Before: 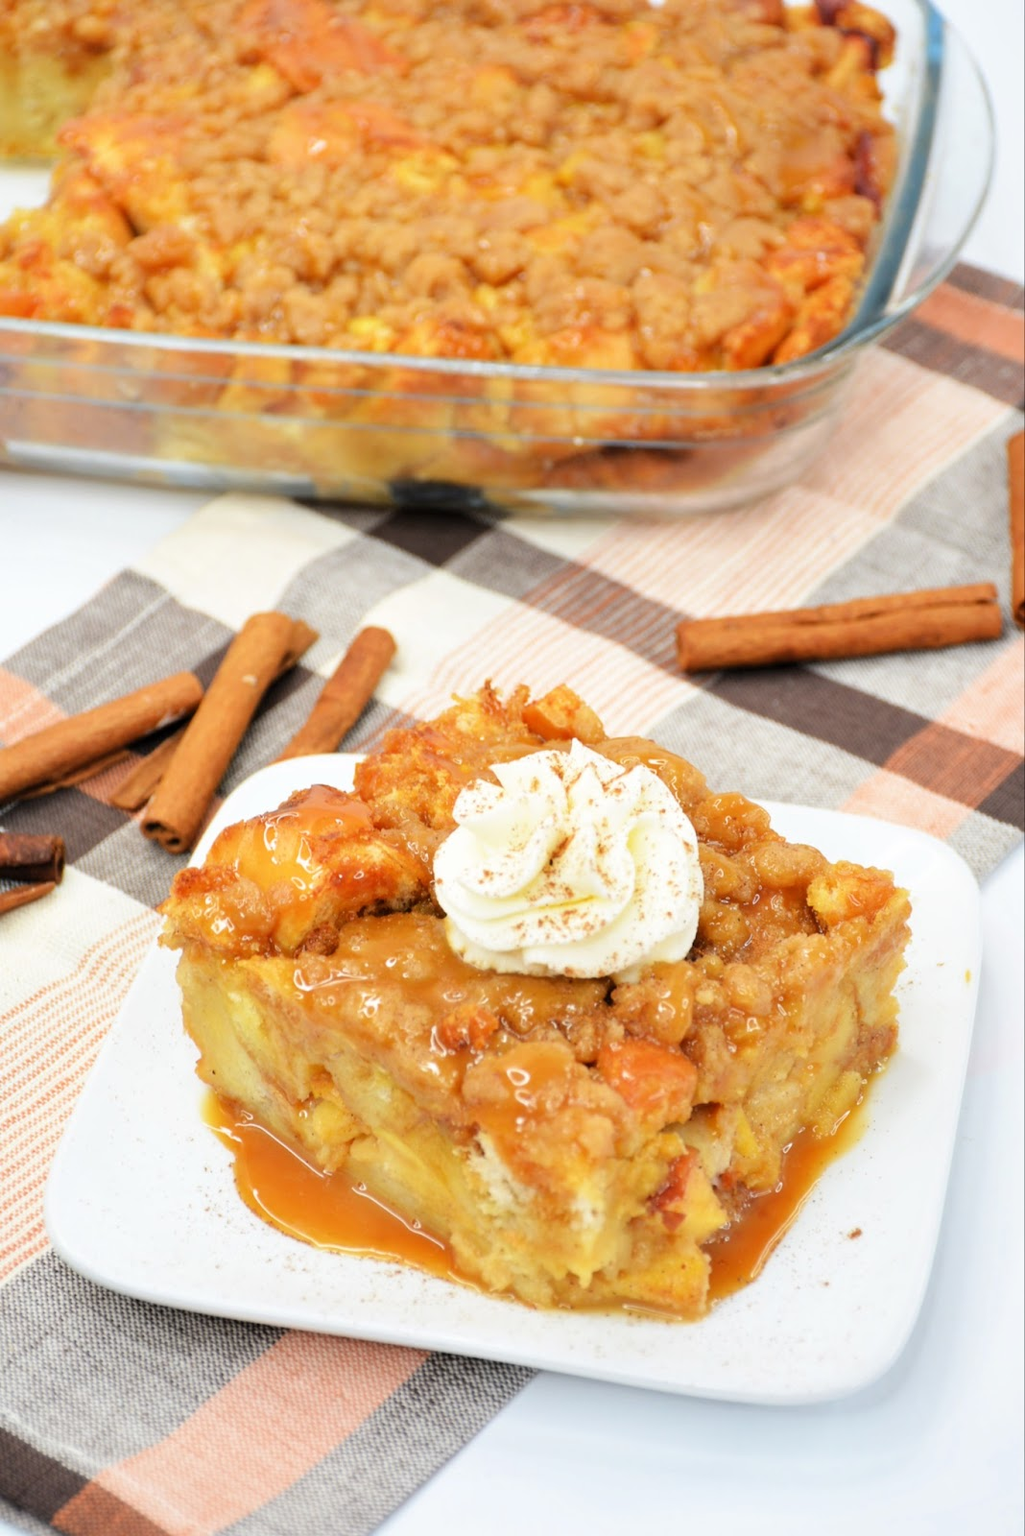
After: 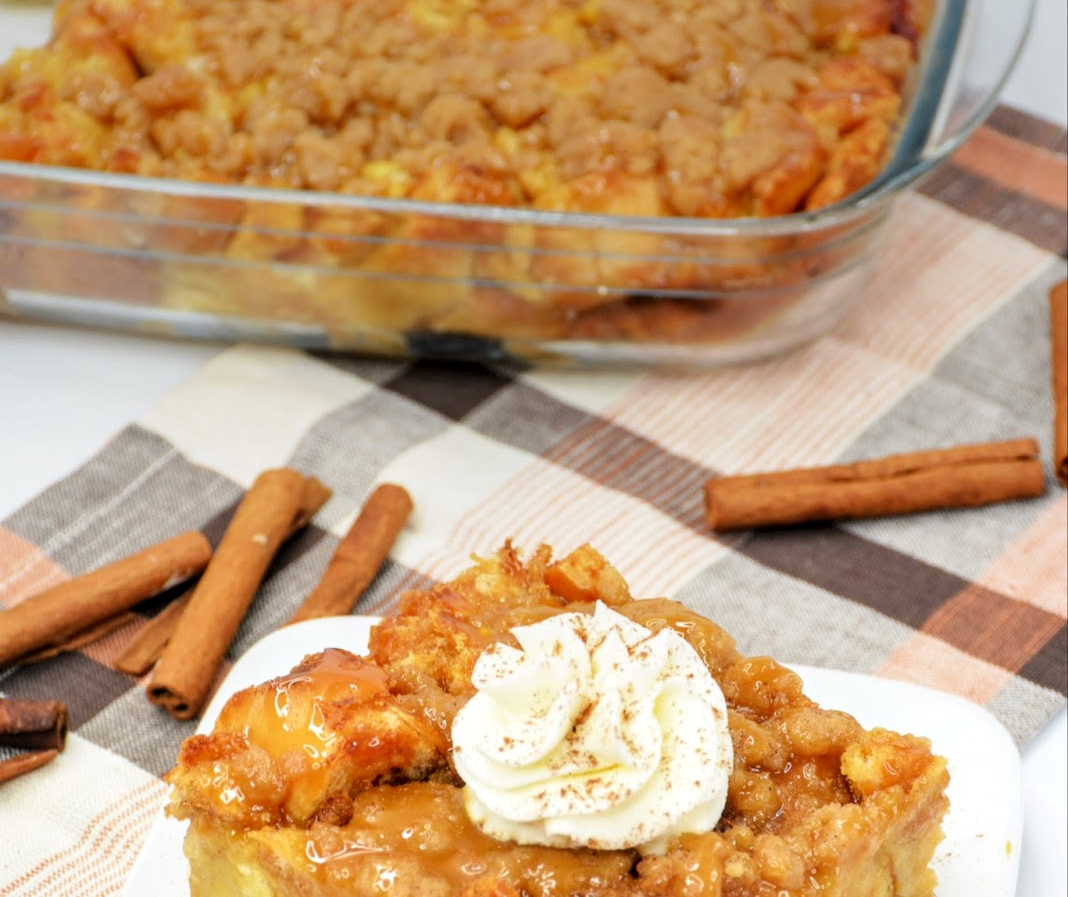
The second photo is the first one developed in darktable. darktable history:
local contrast: on, module defaults
graduated density: on, module defaults
crop and rotate: top 10.605%, bottom 33.274%
